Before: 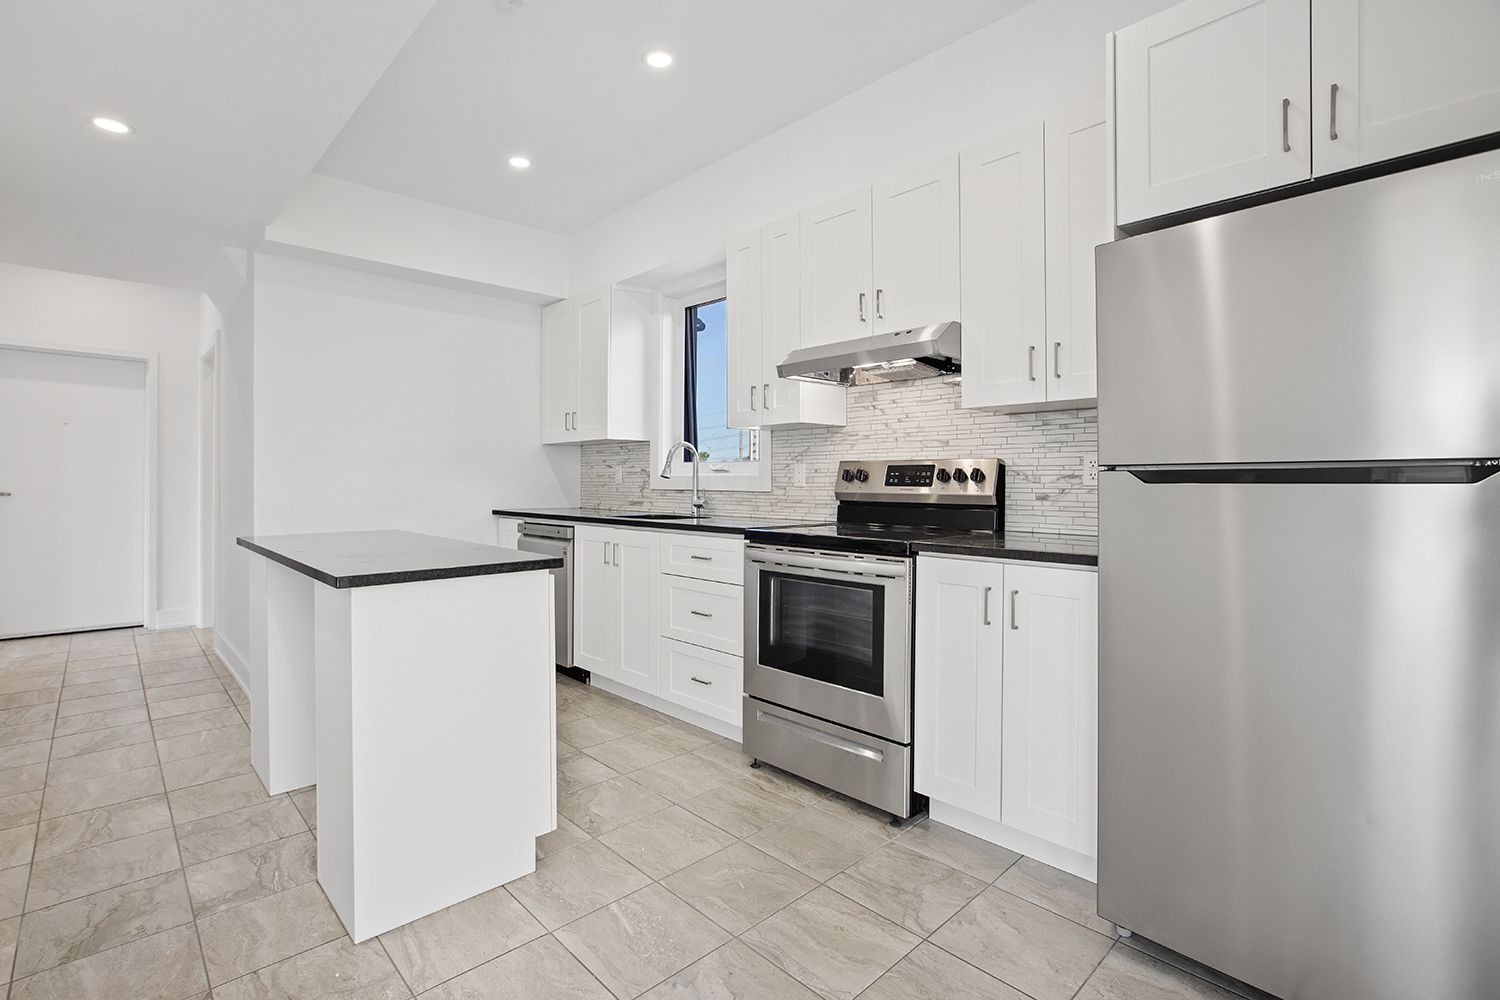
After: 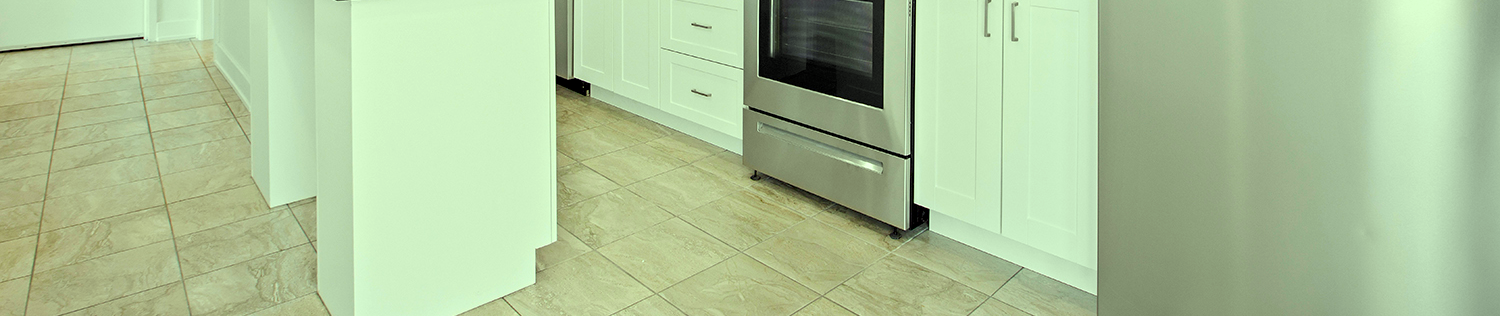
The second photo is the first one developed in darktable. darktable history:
color correction: highlights a* -11.22, highlights b* 9.94, saturation 1.71
exposure: black level correction 0.005, exposure 0.273 EV, compensate highlight preservation false
crop and rotate: top 58.84%, bottom 9.557%
